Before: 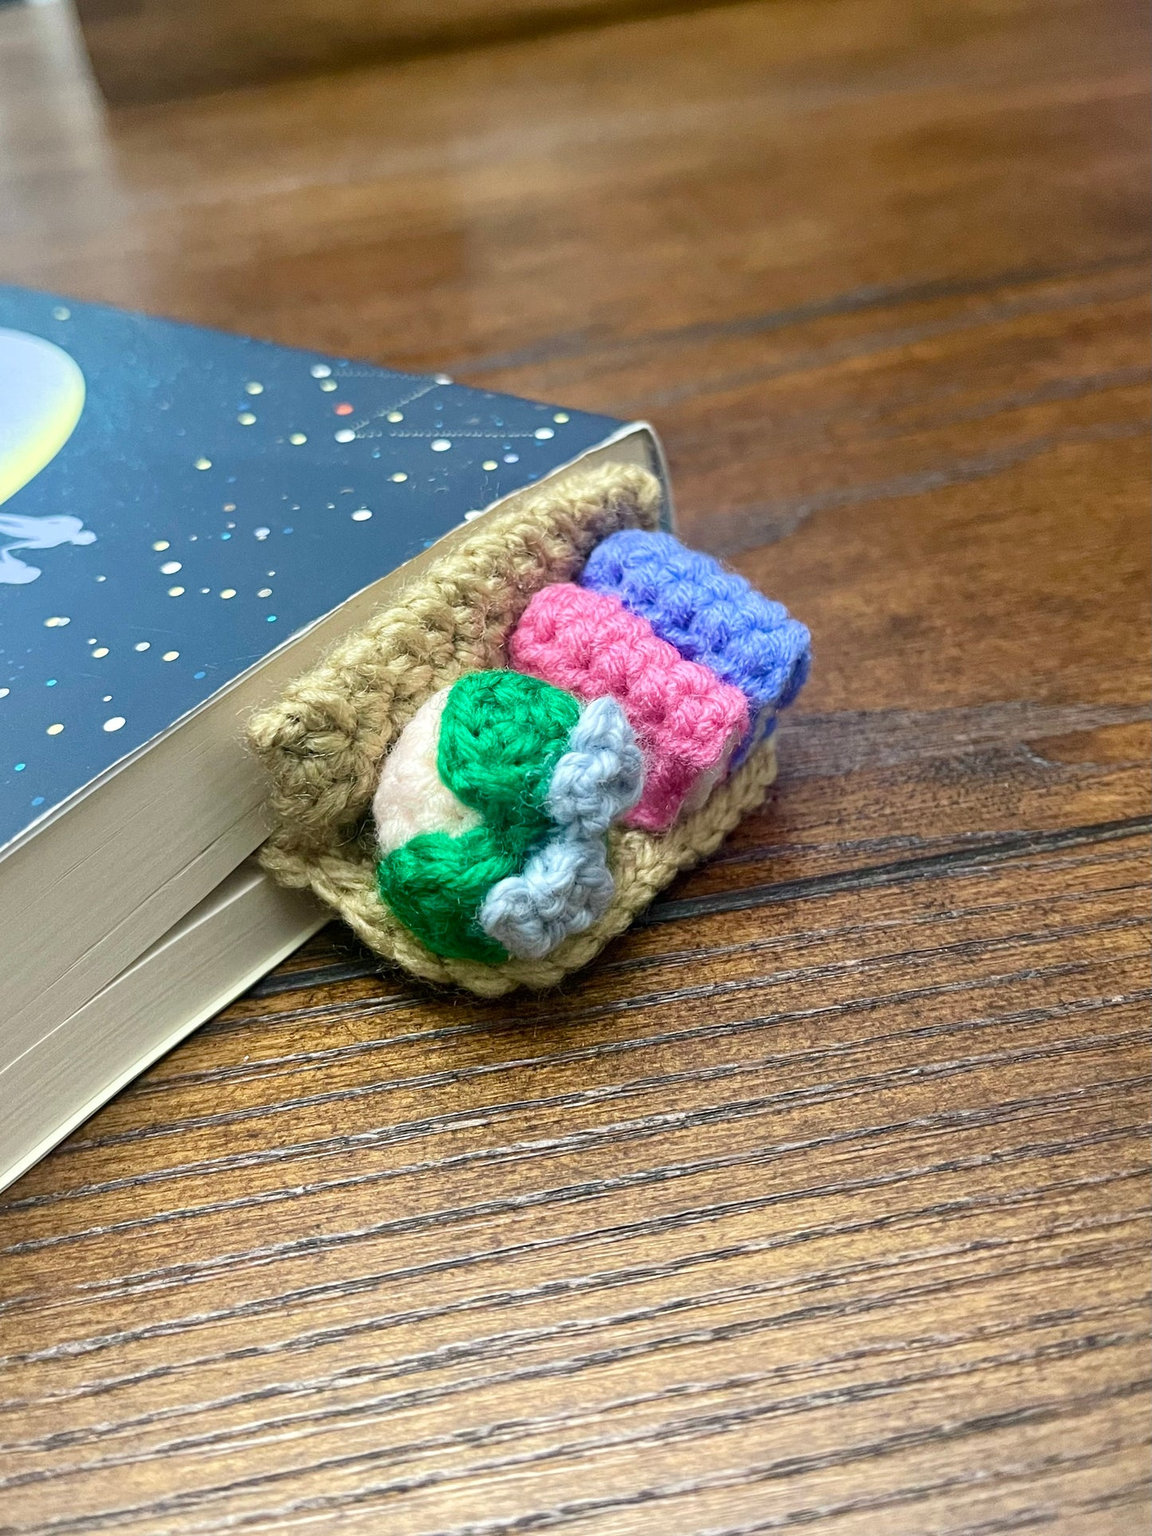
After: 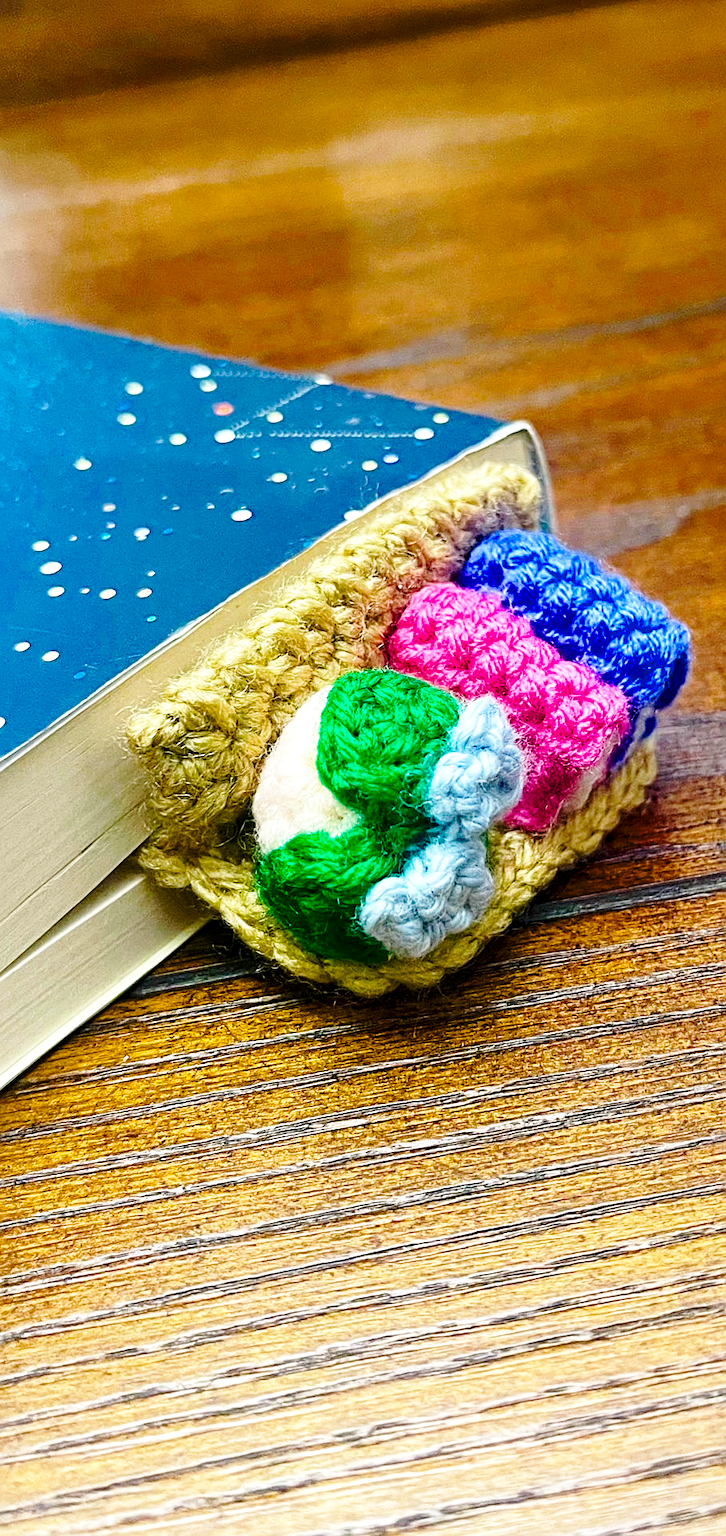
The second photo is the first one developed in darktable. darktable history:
sharpen: on, module defaults
color balance rgb: linear chroma grading › global chroma 14.405%, perceptual saturation grading › global saturation 30.31%, global vibrance 1.84%, saturation formula JzAzBz (2021)
base curve: curves: ch0 [(0, 0) (0.028, 0.03) (0.121, 0.232) (0.46, 0.748) (0.859, 0.968) (1, 1)], preserve colors none
crop: left 10.458%, right 26.43%
local contrast: highlights 101%, shadows 99%, detail 119%, midtone range 0.2
